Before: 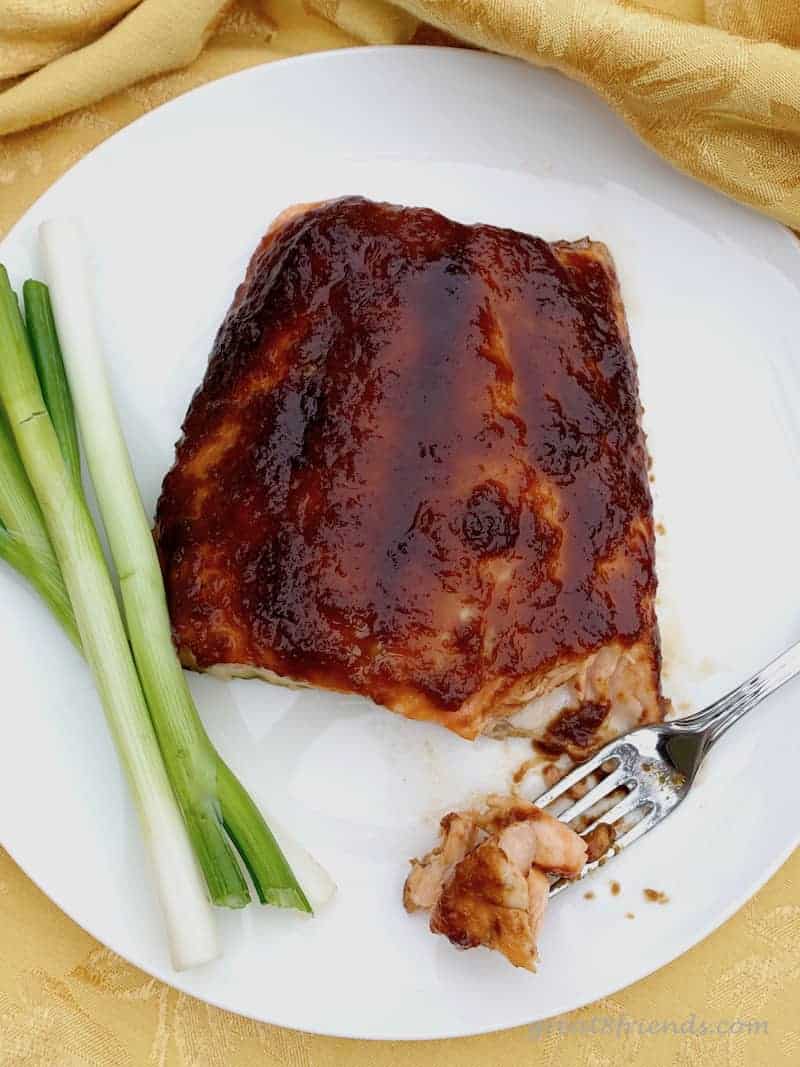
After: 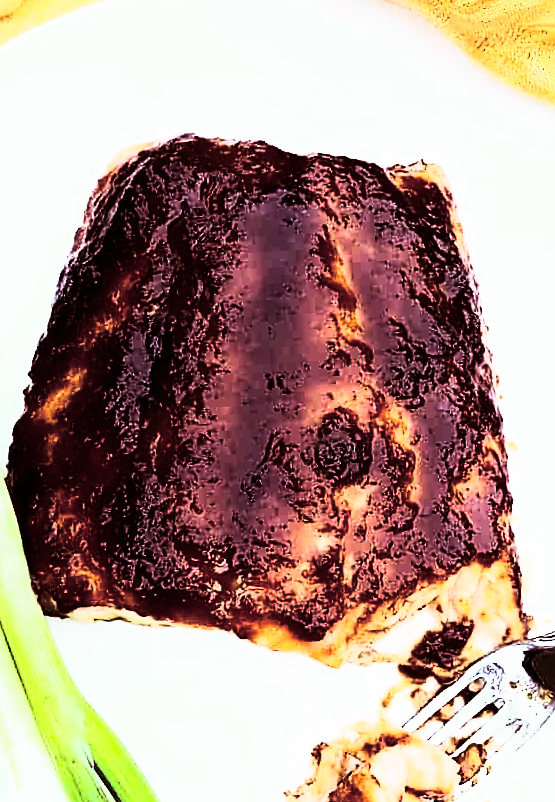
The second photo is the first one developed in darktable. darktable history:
velvia: on, module defaults
rotate and perspective: rotation -3.52°, crop left 0.036, crop right 0.964, crop top 0.081, crop bottom 0.919
crop: left 18.479%, right 12.2%, bottom 13.971%
contrast brightness saturation: contrast 0.4, brightness 0.1, saturation 0.21
rgb curve: curves: ch0 [(0, 0) (0.21, 0.15) (0.24, 0.21) (0.5, 0.75) (0.75, 0.96) (0.89, 0.99) (1, 1)]; ch1 [(0, 0.02) (0.21, 0.13) (0.25, 0.2) (0.5, 0.67) (0.75, 0.9) (0.89, 0.97) (1, 1)]; ch2 [(0, 0.02) (0.21, 0.13) (0.25, 0.2) (0.5, 0.67) (0.75, 0.9) (0.89, 0.97) (1, 1)], compensate middle gray true
split-toning: on, module defaults
sharpen: on, module defaults
white balance: red 0.967, blue 1.119, emerald 0.756
